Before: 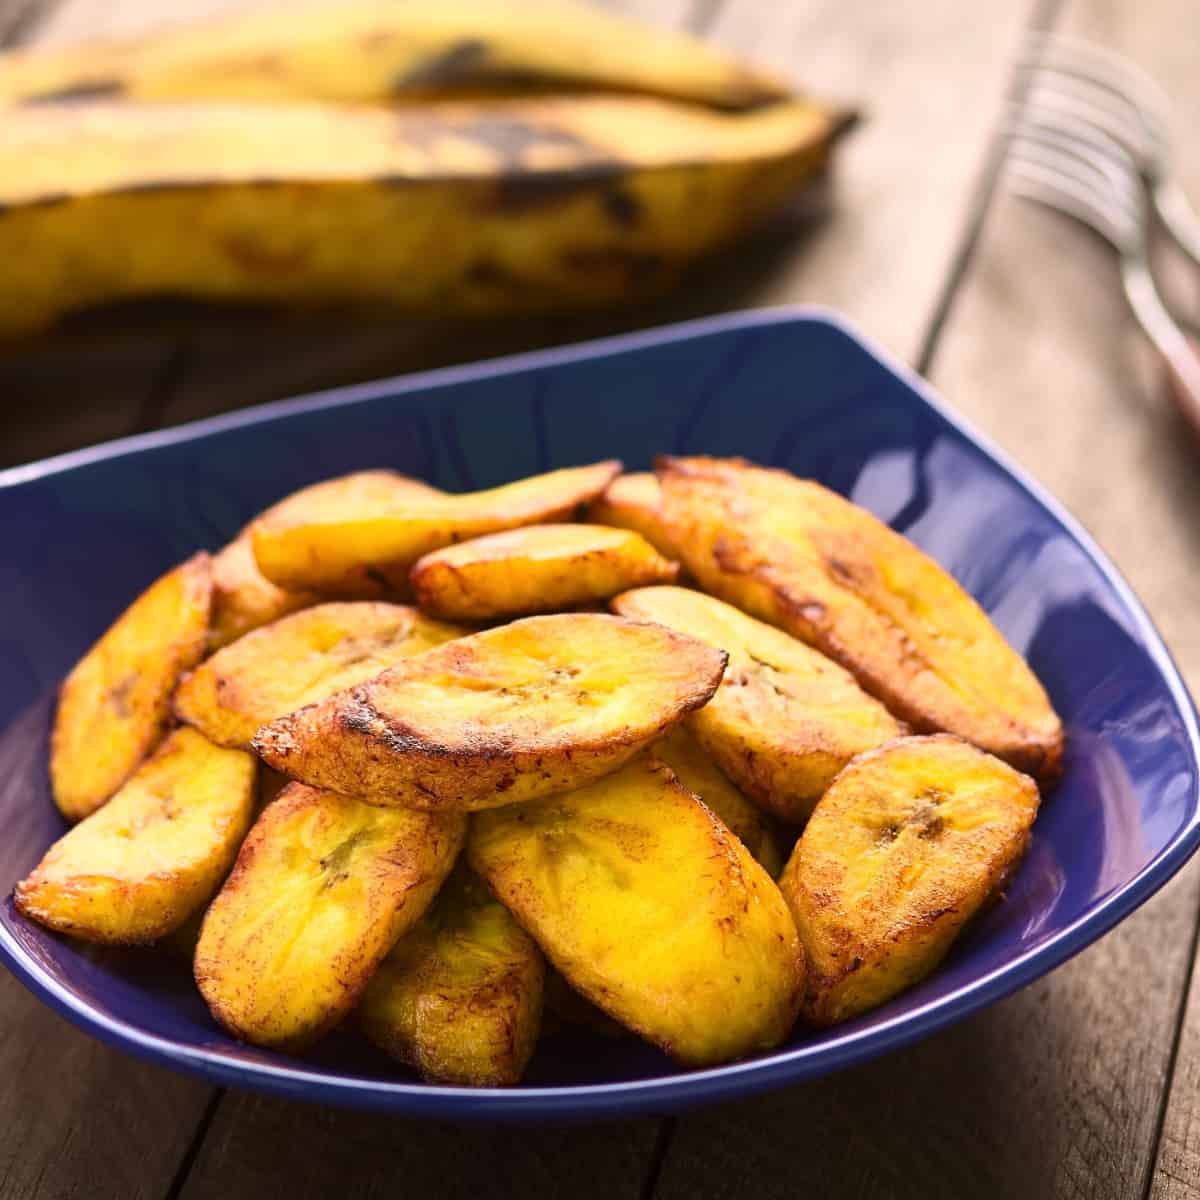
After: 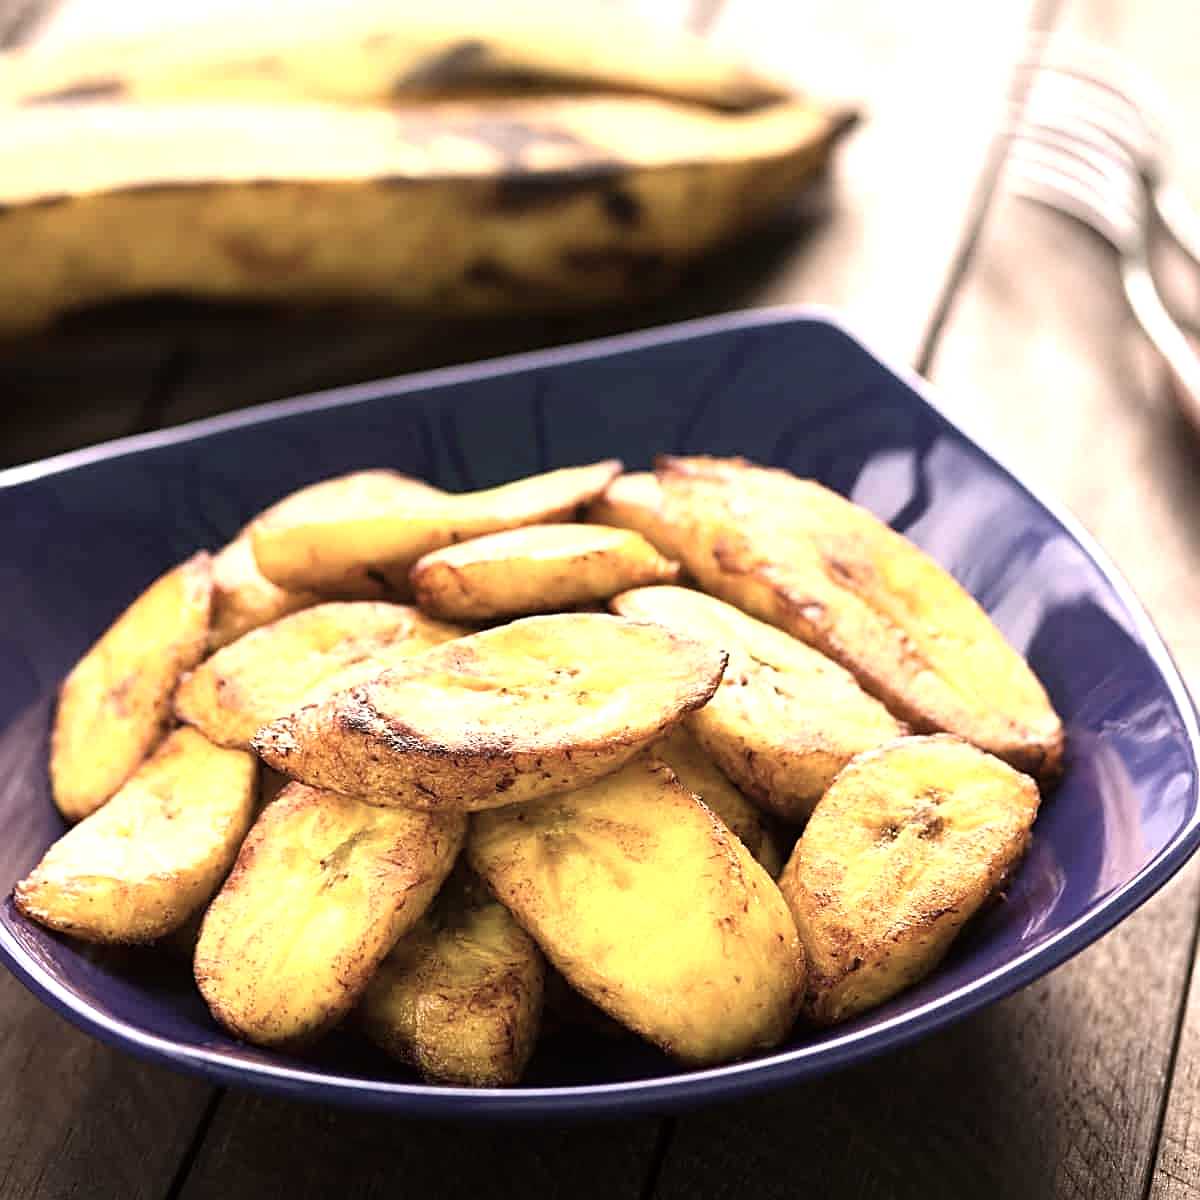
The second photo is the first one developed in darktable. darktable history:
sharpen: on, module defaults
color correction: highlights a* 5.6, highlights b* 5.17, saturation 0.646
tone equalizer: -8 EV -0.753 EV, -7 EV -0.71 EV, -6 EV -0.594 EV, -5 EV -0.407 EV, -3 EV 0.403 EV, -2 EV 0.6 EV, -1 EV 0.701 EV, +0 EV 0.769 EV
